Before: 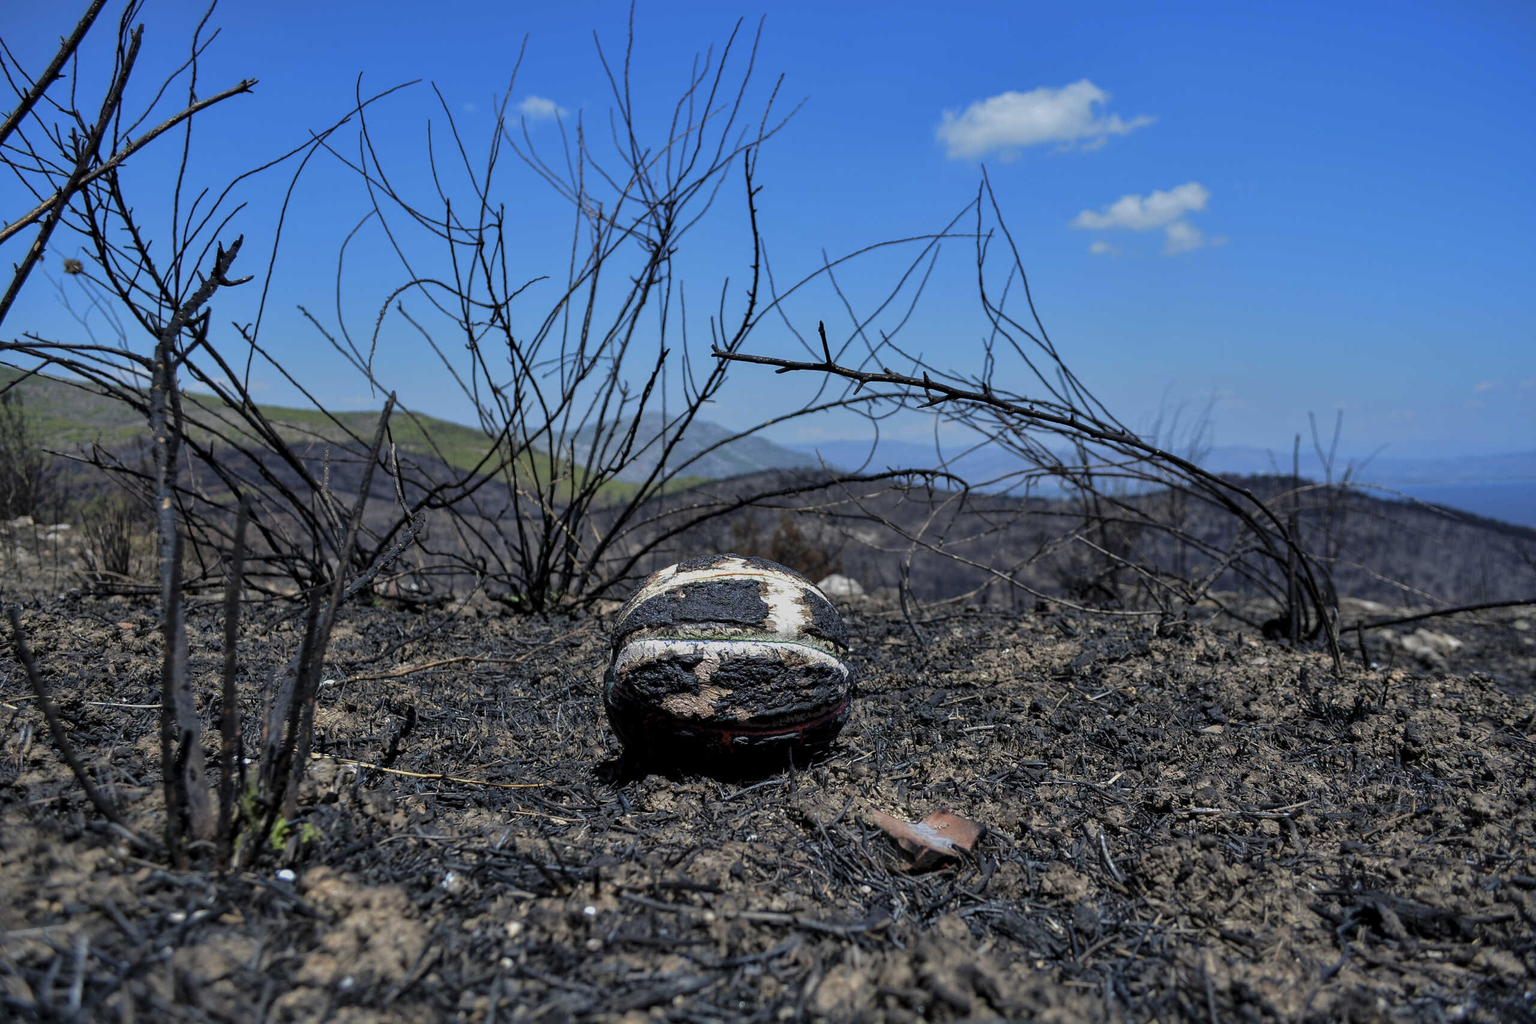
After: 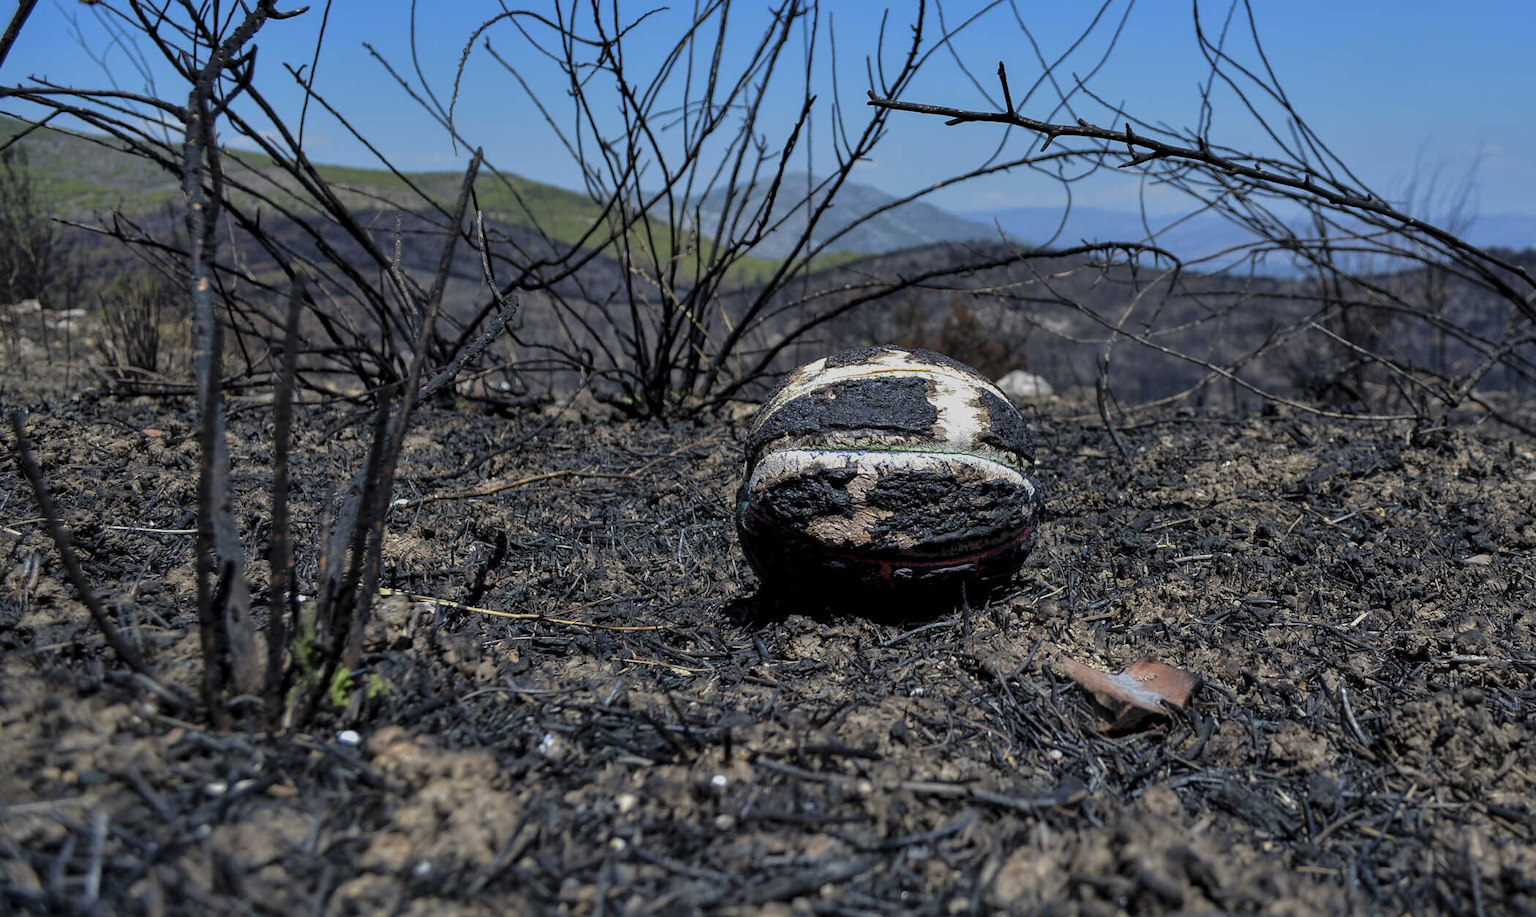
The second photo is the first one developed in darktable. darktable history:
crop: top 26.479%, right 17.959%
